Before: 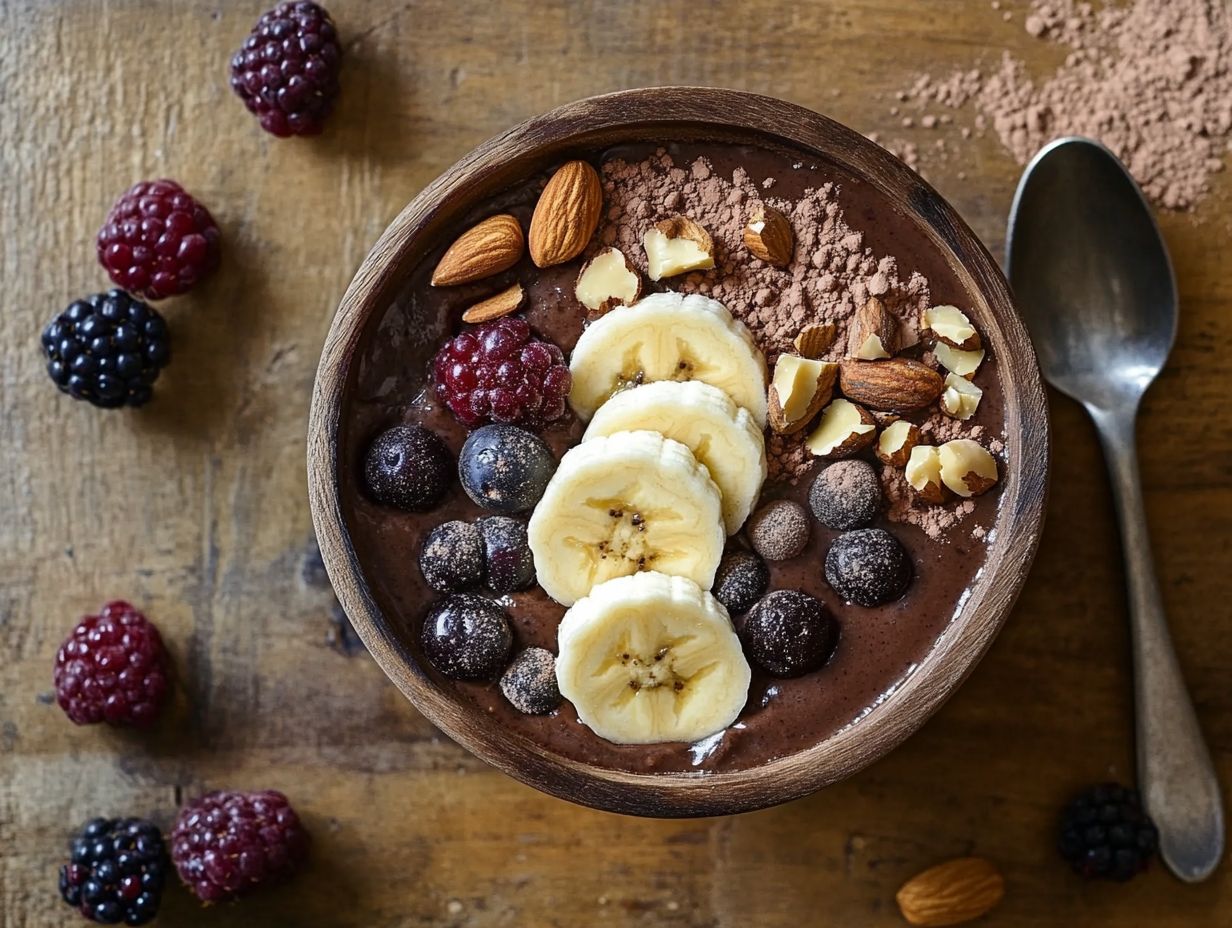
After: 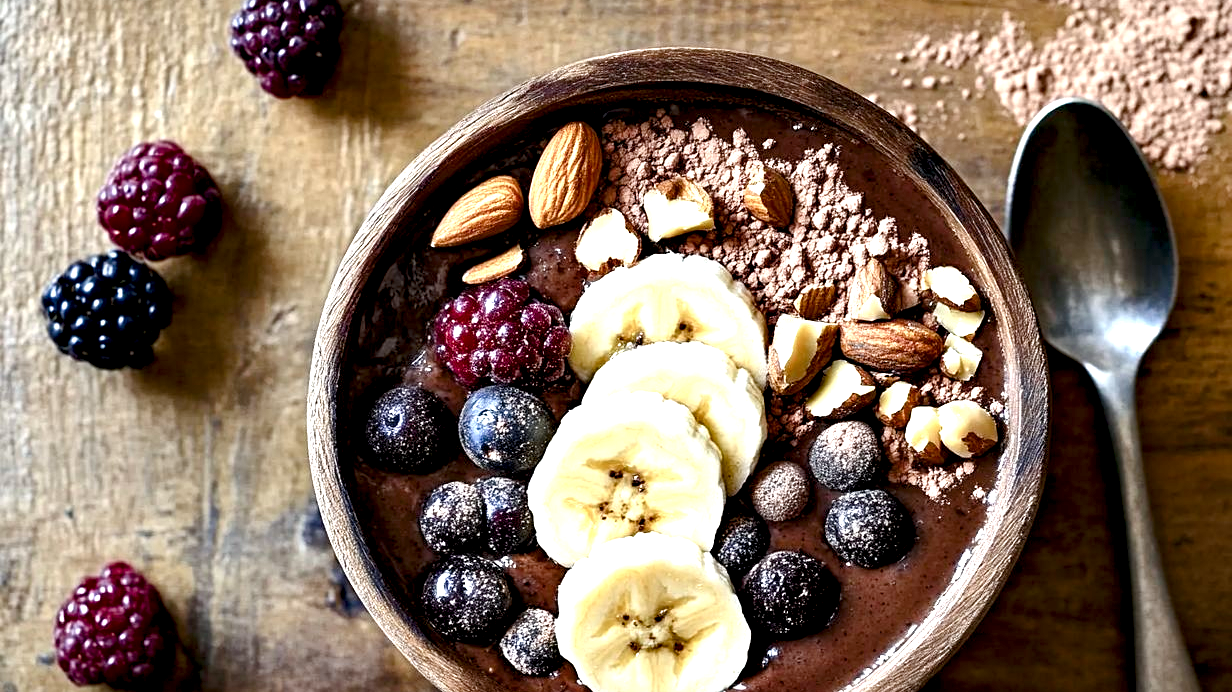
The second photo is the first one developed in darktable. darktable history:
tone equalizer: -8 EV -1.07 EV, -7 EV -1.02 EV, -6 EV -0.849 EV, -5 EV -0.59 EV, -3 EV 0.572 EV, -2 EV 0.879 EV, -1 EV 1.01 EV, +0 EV 1.08 EV, smoothing diameter 25%, edges refinement/feathering 11.63, preserve details guided filter
color balance rgb: perceptual saturation grading › global saturation 0.155%, perceptual saturation grading › highlights -19.727%, perceptual saturation grading › shadows 19.884%, contrast -10.237%
contrast equalizer: y [[0.6 ×6], [0.55 ×6], [0 ×6], [0 ×6], [0 ×6]]
crop: top 4.306%, bottom 21.022%
